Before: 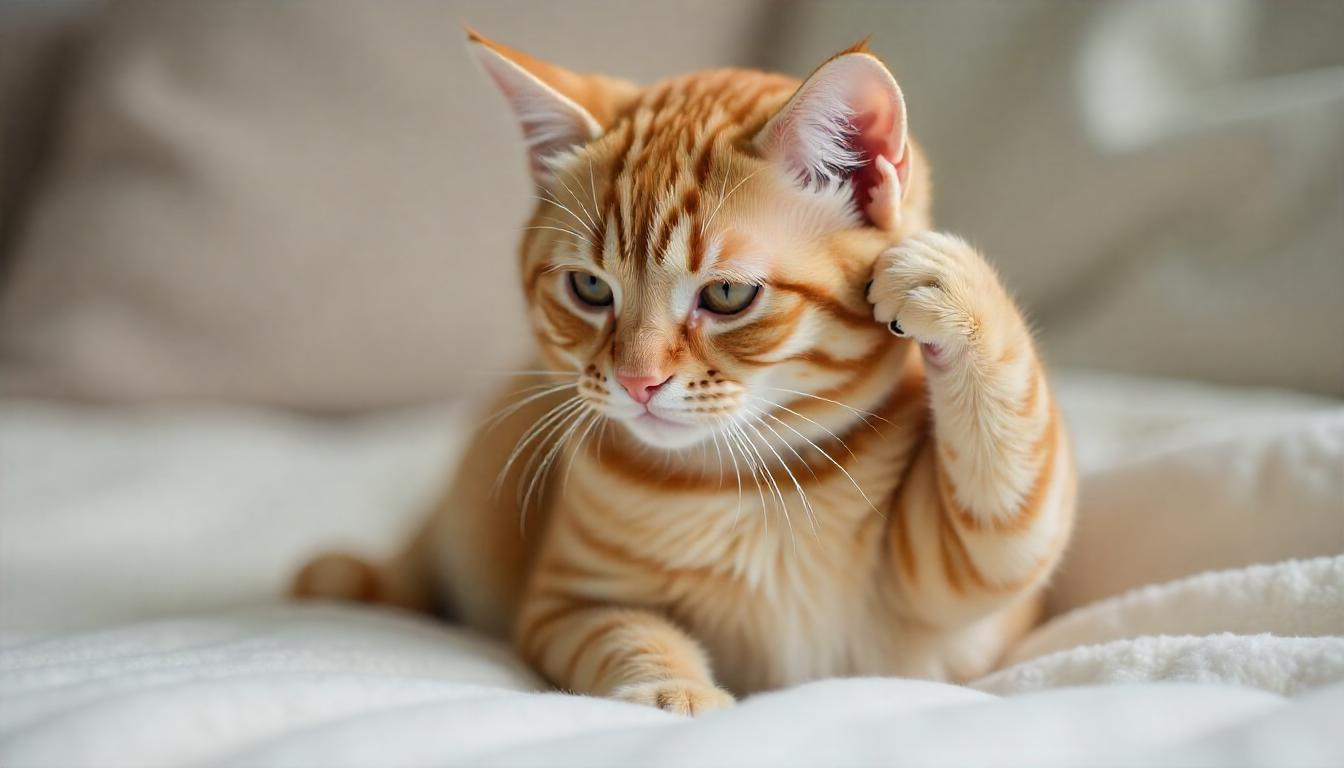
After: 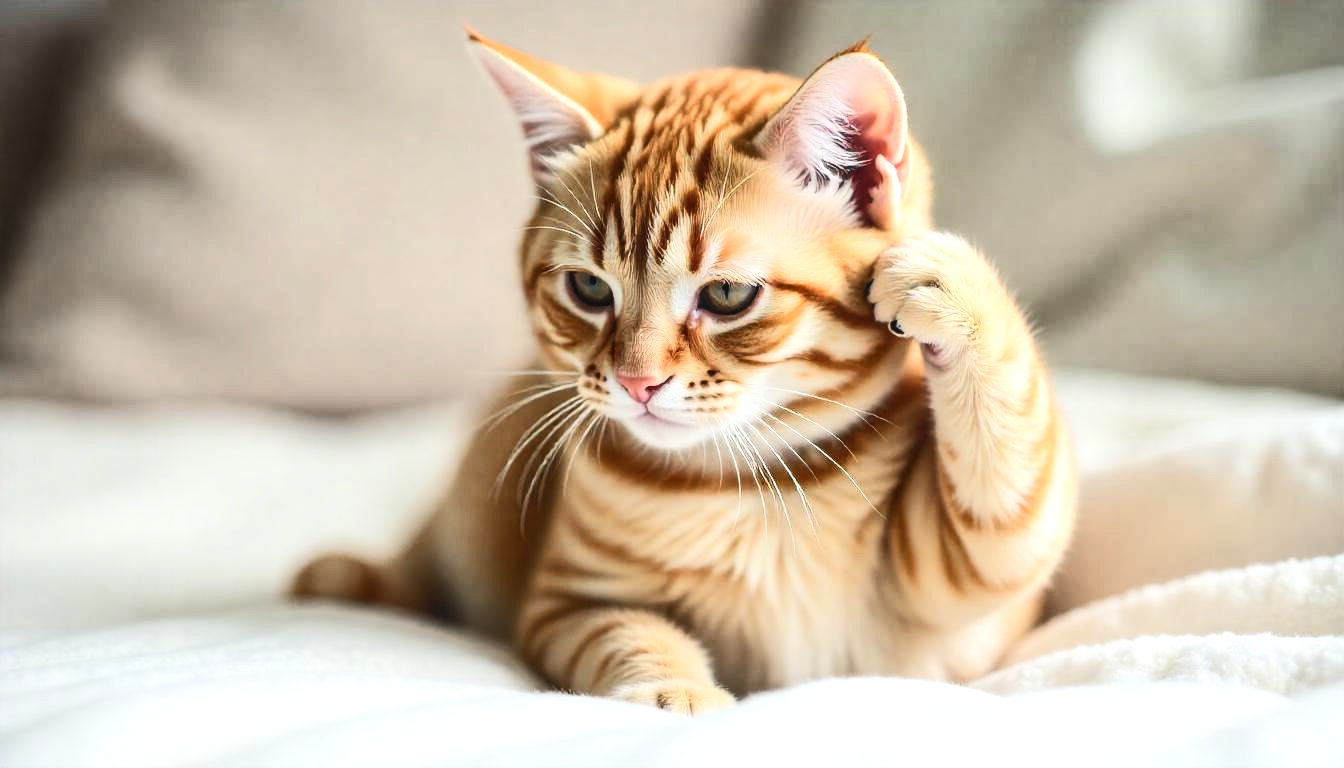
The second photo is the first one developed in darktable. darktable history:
tone equalizer: -8 EV -0.714 EV, -7 EV -0.722 EV, -6 EV -0.572 EV, -5 EV -0.417 EV, -3 EV 0.391 EV, -2 EV 0.6 EV, -1 EV 0.691 EV, +0 EV 0.724 EV, edges refinement/feathering 500, mask exposure compensation -1.57 EV, preserve details no
contrast brightness saturation: contrast 0.236, brightness 0.086
local contrast: detail 110%
